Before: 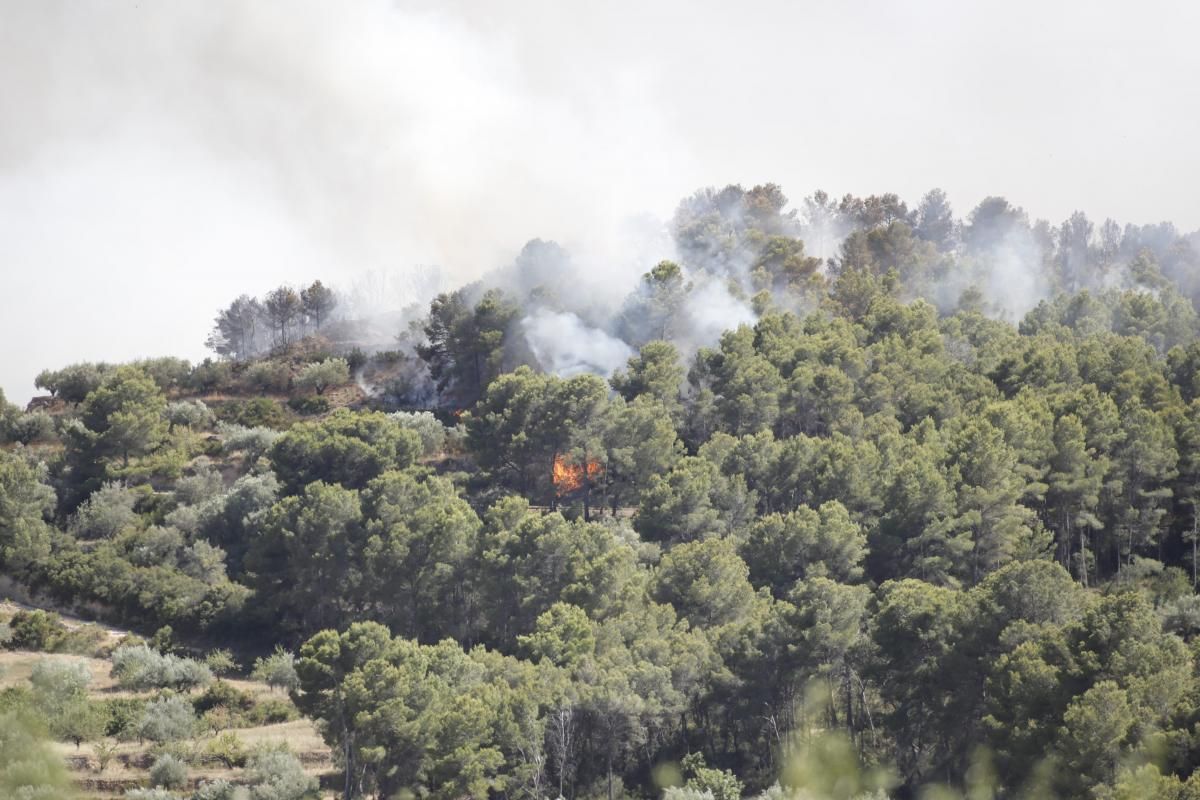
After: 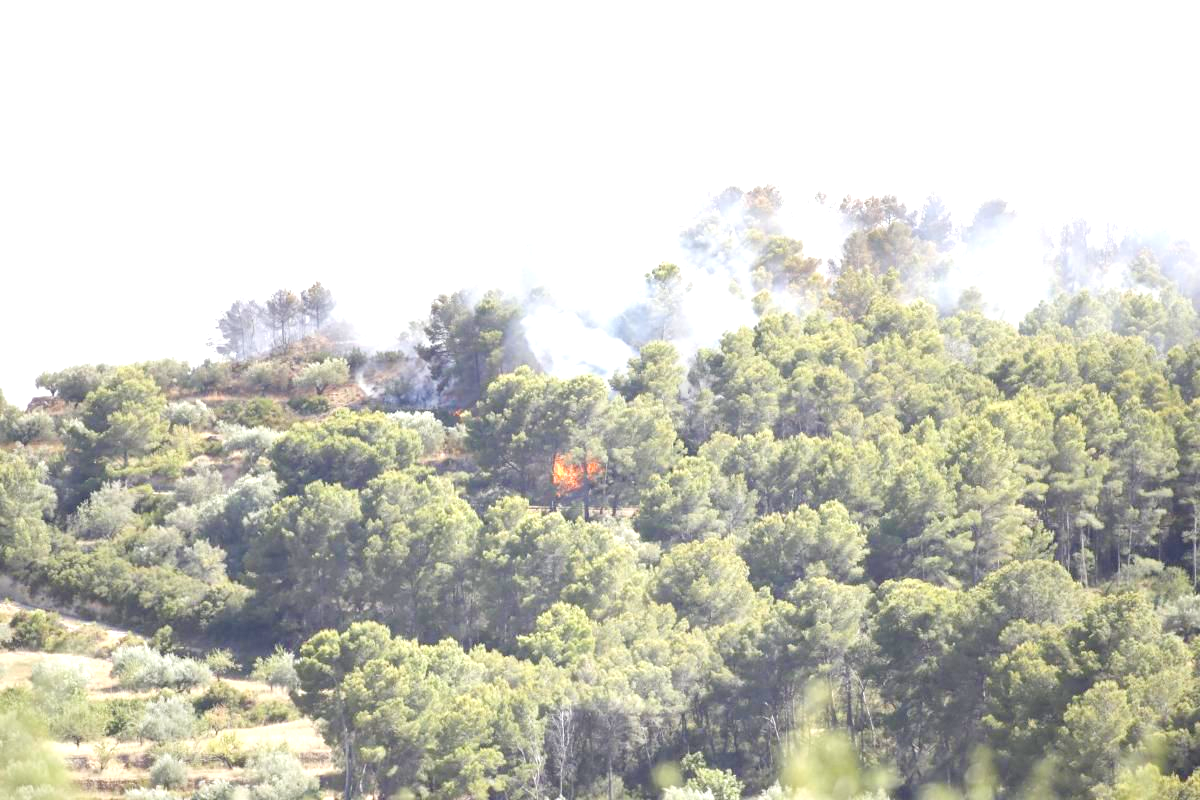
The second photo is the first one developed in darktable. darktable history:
exposure: black level correction 0.001, exposure 1 EV, compensate highlight preservation false
levels: levels [0, 0.43, 0.984]
